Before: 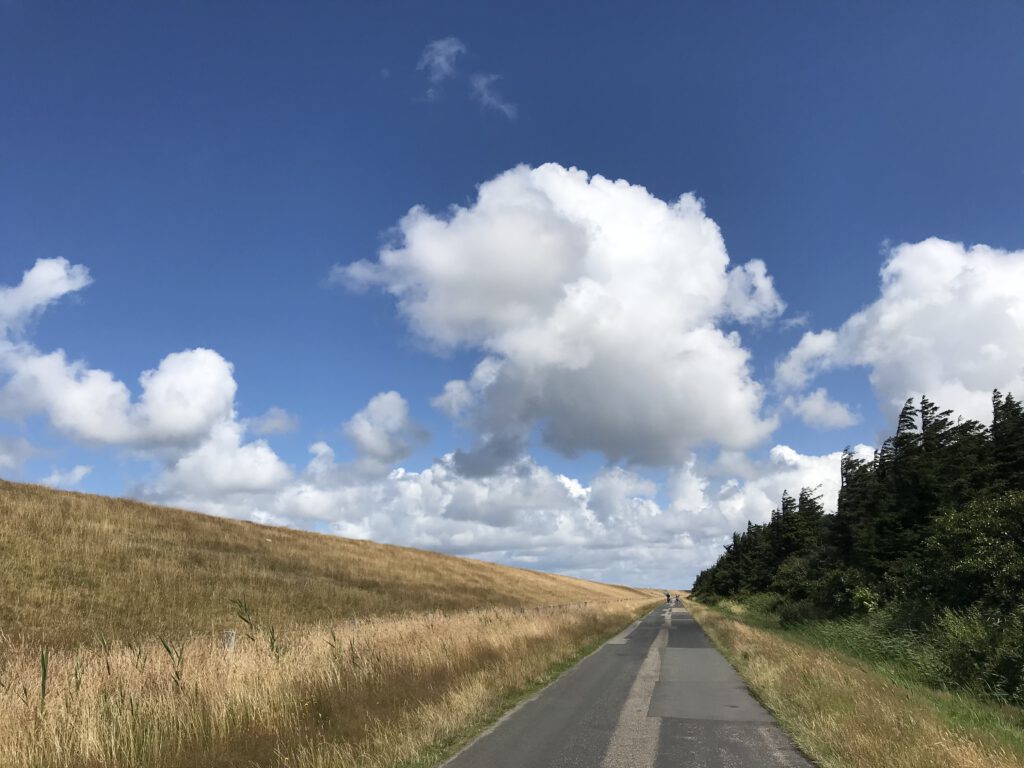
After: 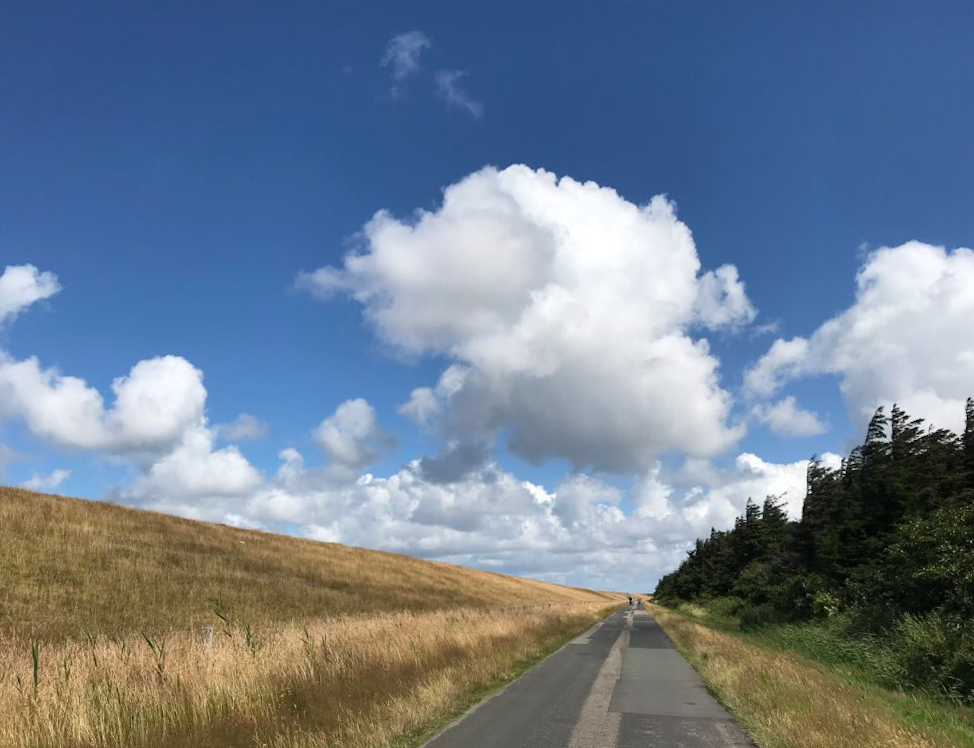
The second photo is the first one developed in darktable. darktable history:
rotate and perspective: rotation 0.074°, lens shift (vertical) 0.096, lens shift (horizontal) -0.041, crop left 0.043, crop right 0.952, crop top 0.024, crop bottom 0.979
white balance: emerald 1
